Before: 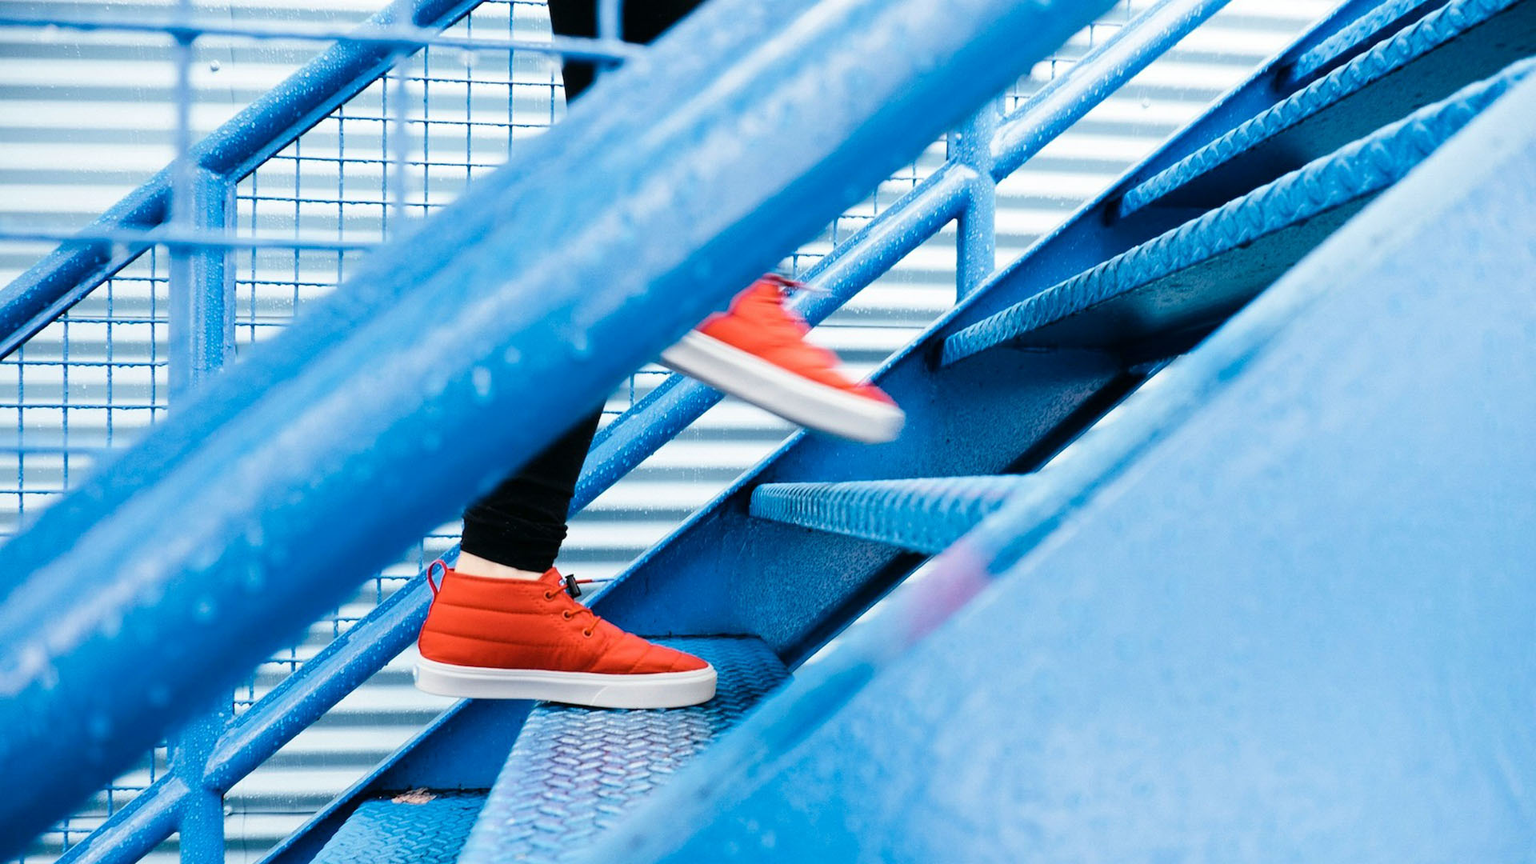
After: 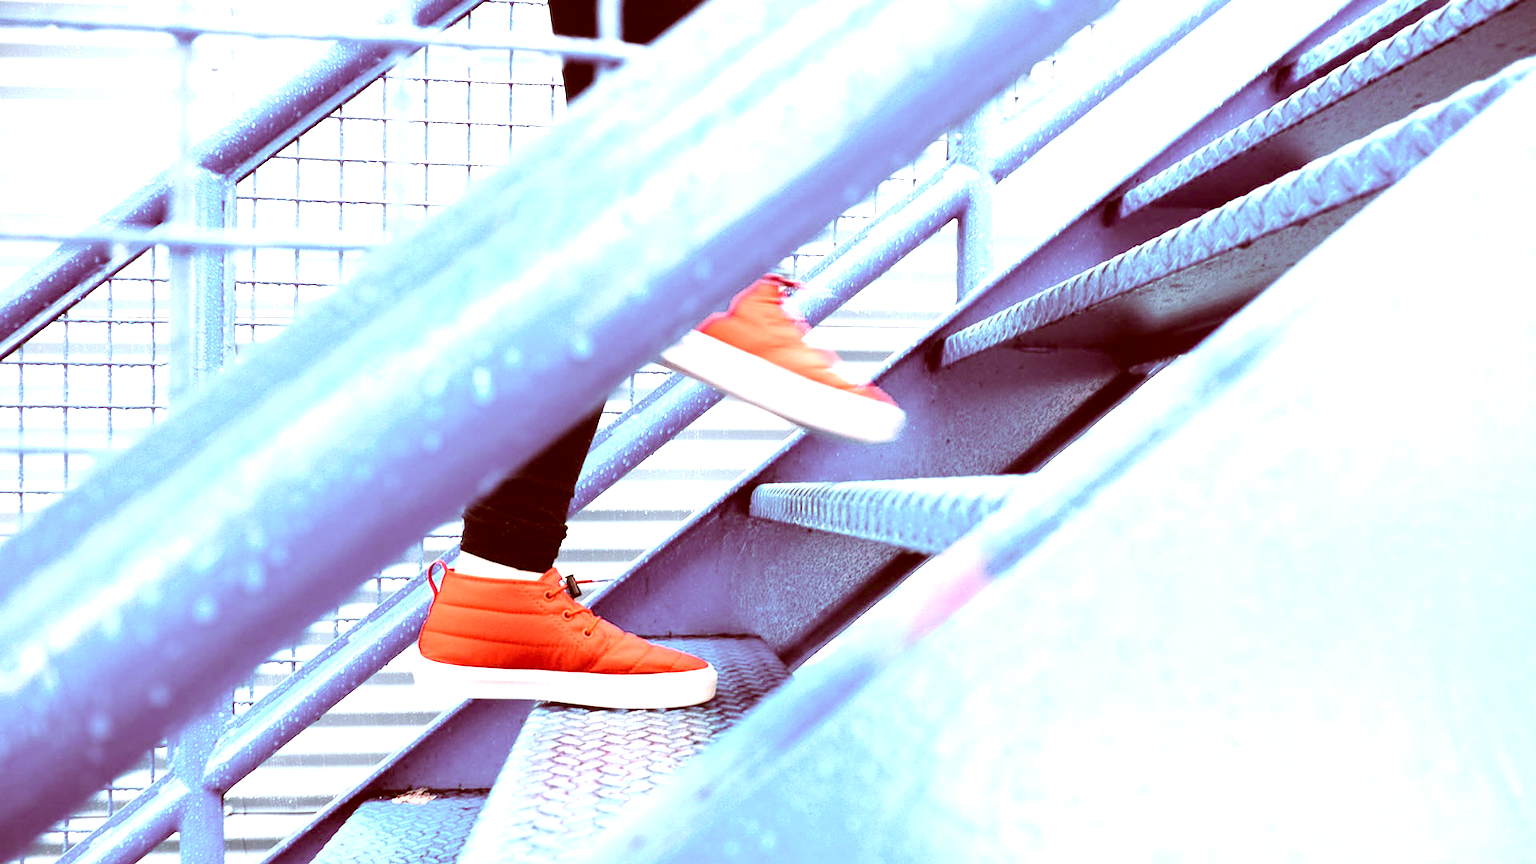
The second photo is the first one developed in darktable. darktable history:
color correction: highlights a* 9.03, highlights b* 8.71, shadows a* 40, shadows b* 40, saturation 0.8
exposure: black level correction 0, exposure 1.3 EV, compensate exposure bias true, compensate highlight preservation false
